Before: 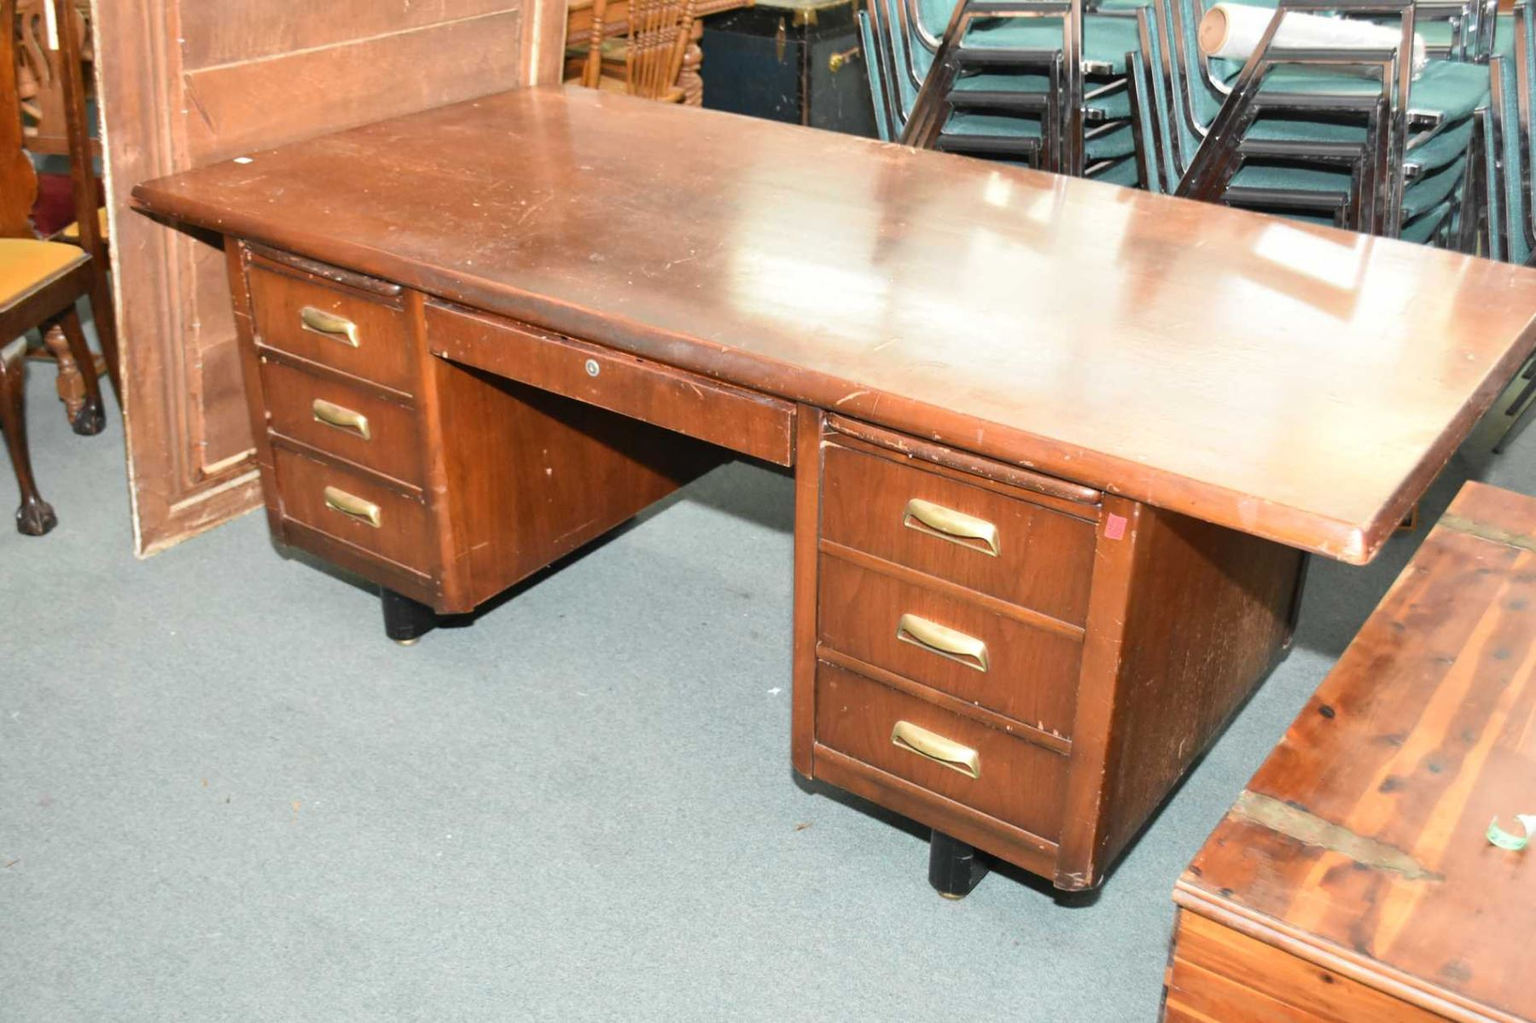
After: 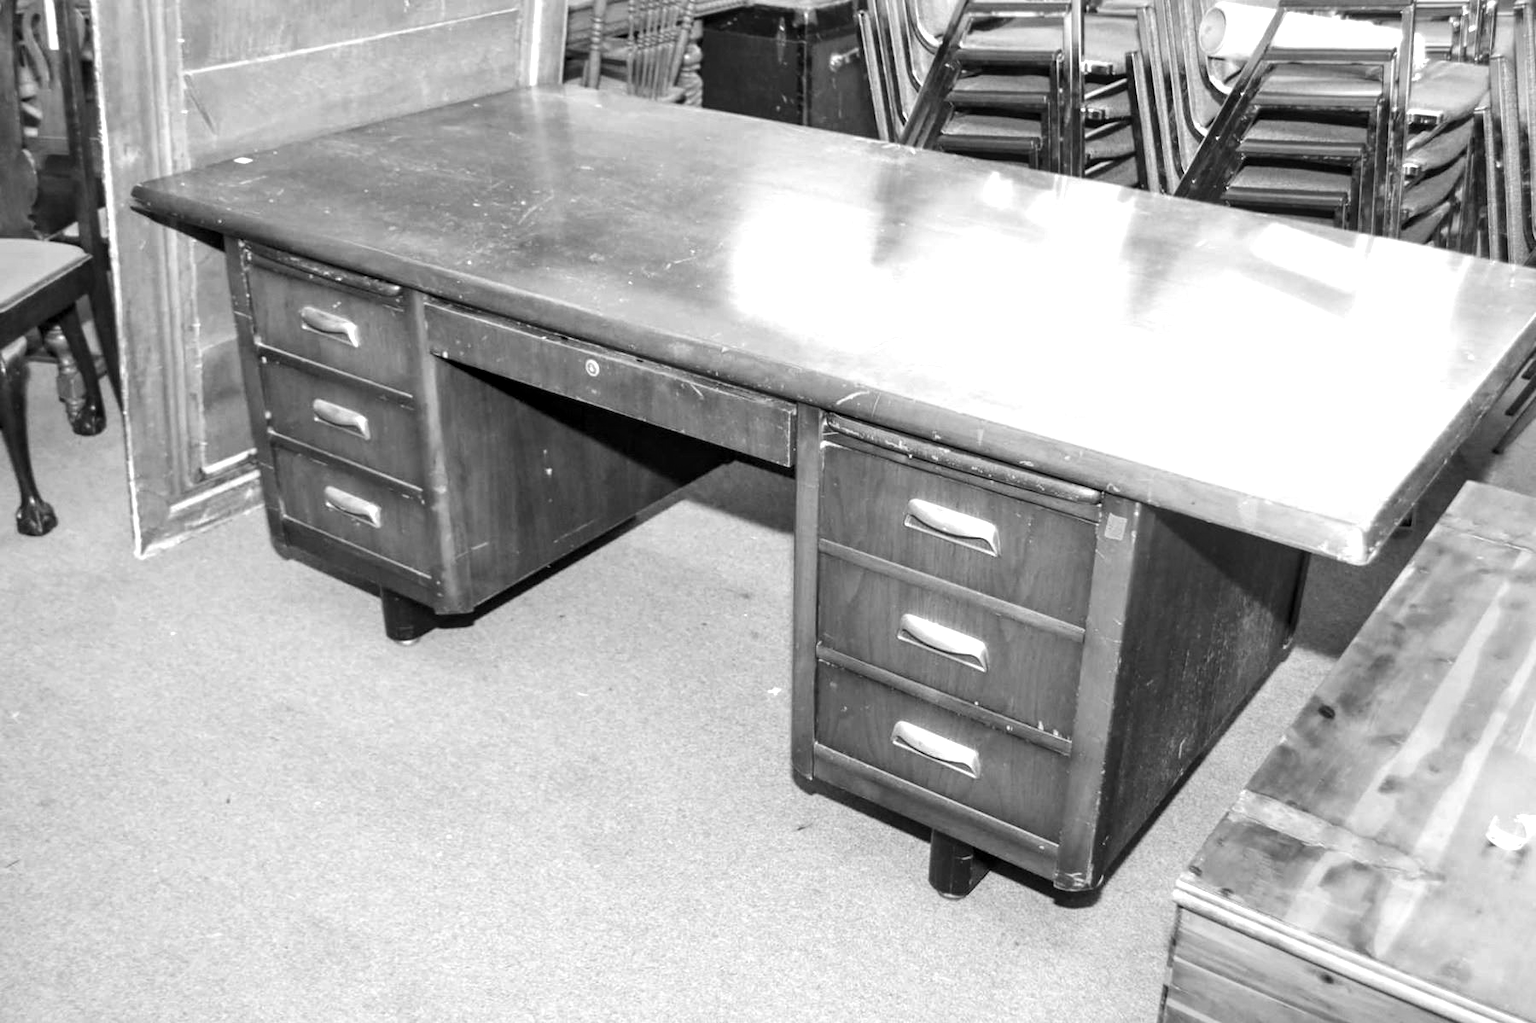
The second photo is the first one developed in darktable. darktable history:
tone equalizer: -8 EV -0.417 EV, -7 EV -0.389 EV, -6 EV -0.333 EV, -5 EV -0.222 EV, -3 EV 0.222 EV, -2 EV 0.333 EV, -1 EV 0.389 EV, +0 EV 0.417 EV, edges refinement/feathering 500, mask exposure compensation -1.57 EV, preserve details no
local contrast: detail 130%
color calibration: illuminant custom, x 0.348, y 0.366, temperature 4940.58 K
monochrome: on, module defaults
